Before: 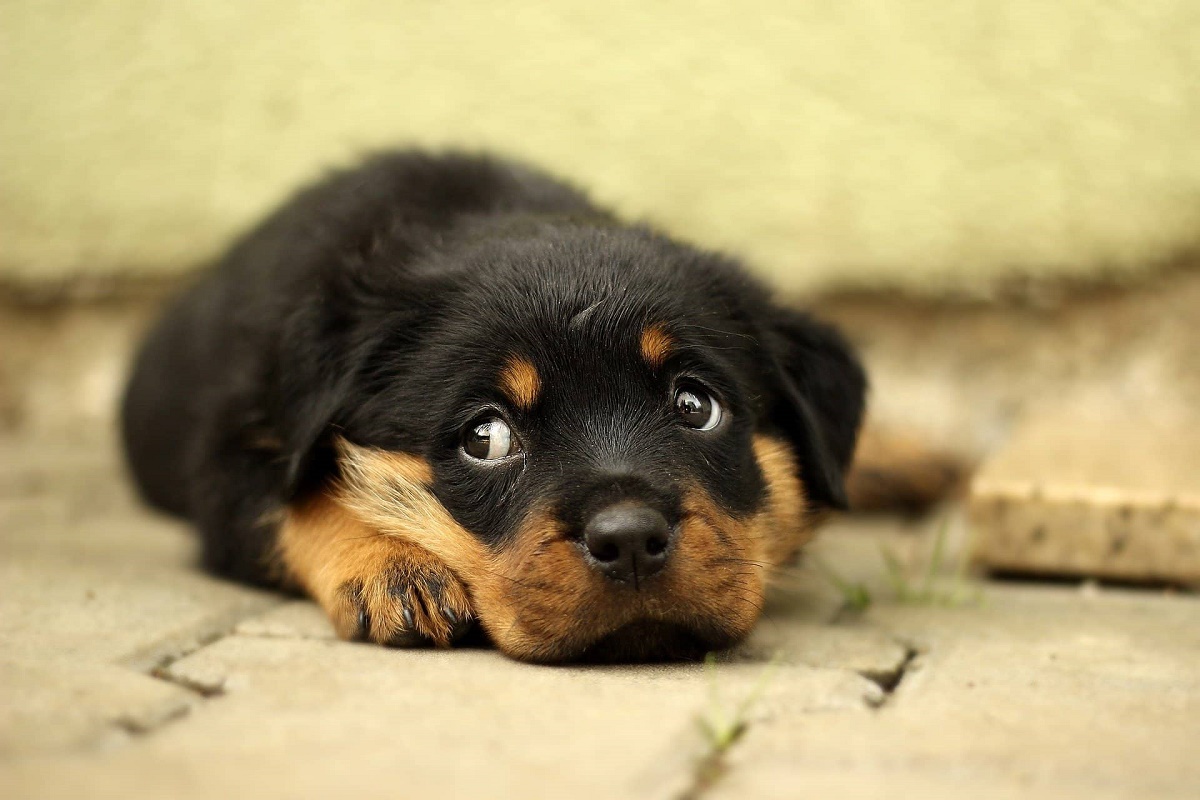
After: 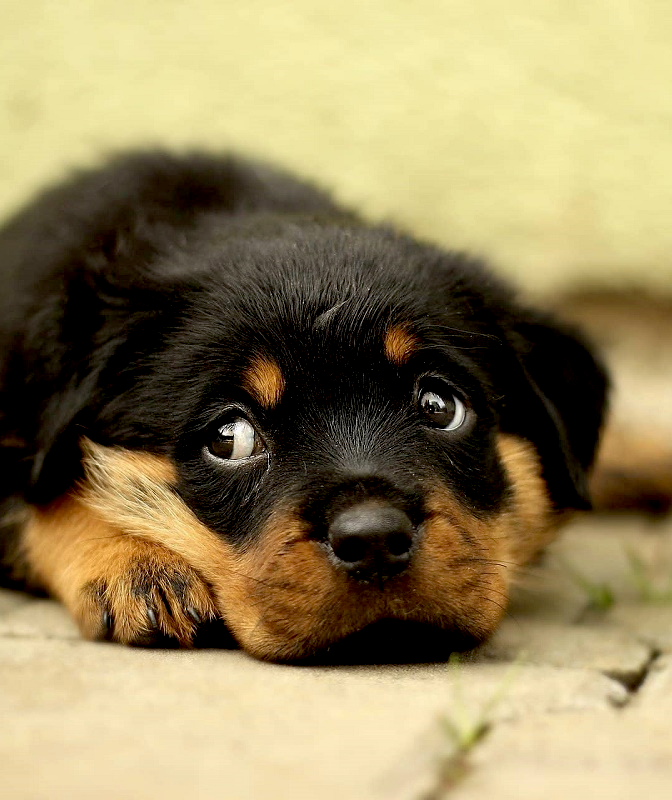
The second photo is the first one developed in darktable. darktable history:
crop: left 21.407%, right 22.584%
exposure: black level correction 0.013, compensate highlight preservation false
